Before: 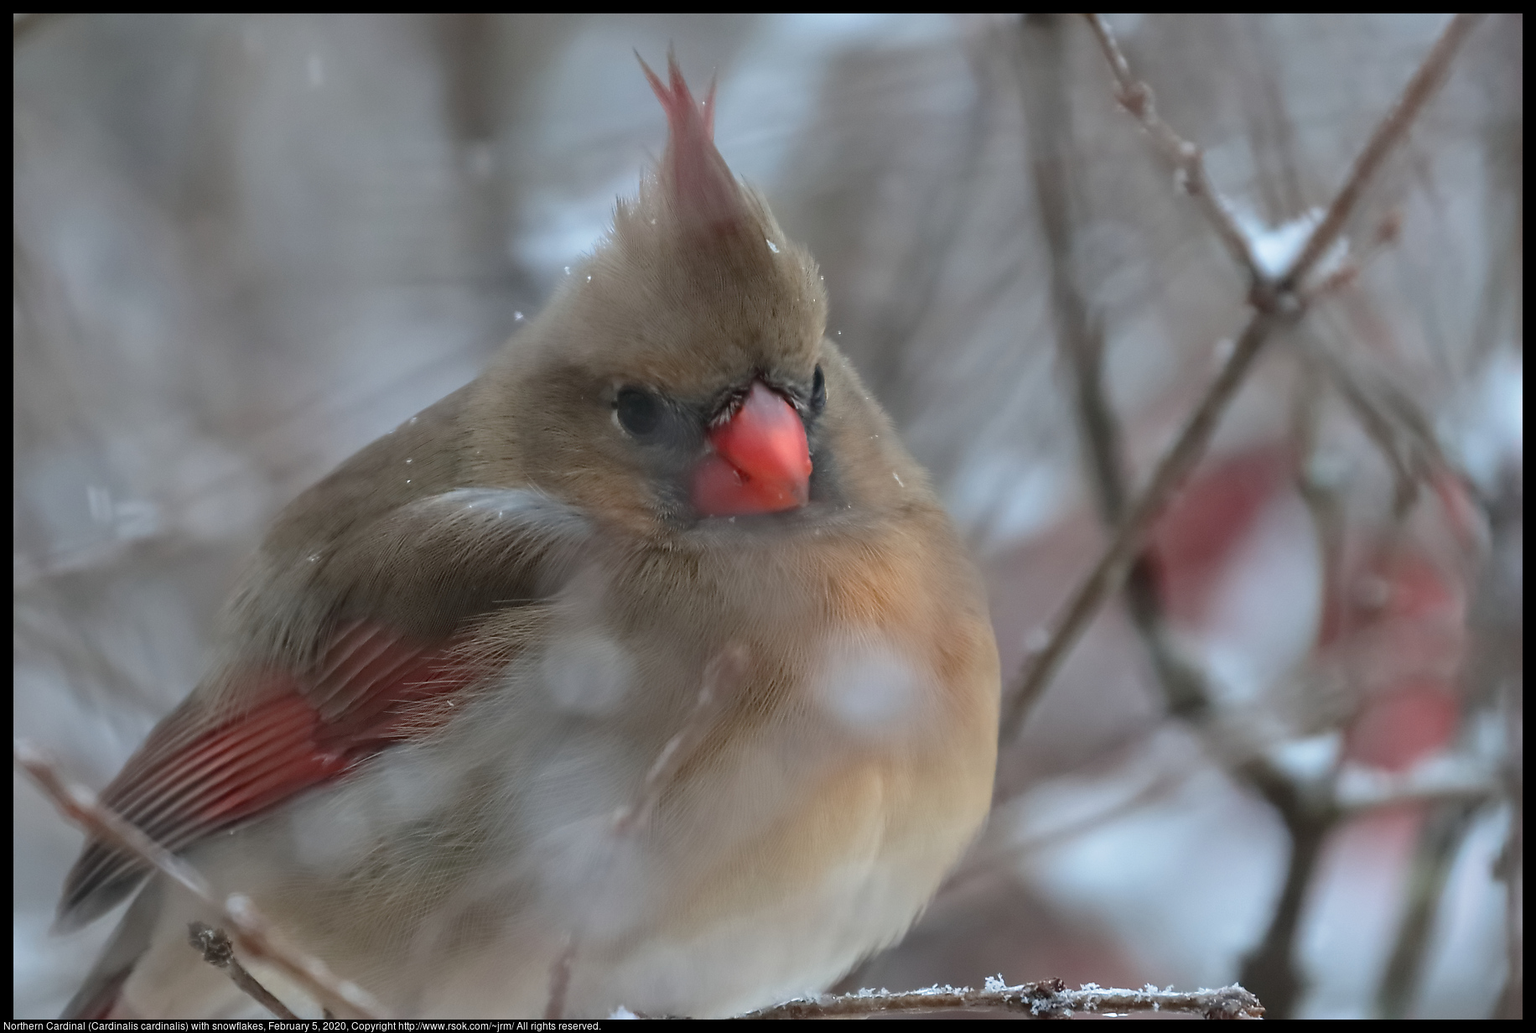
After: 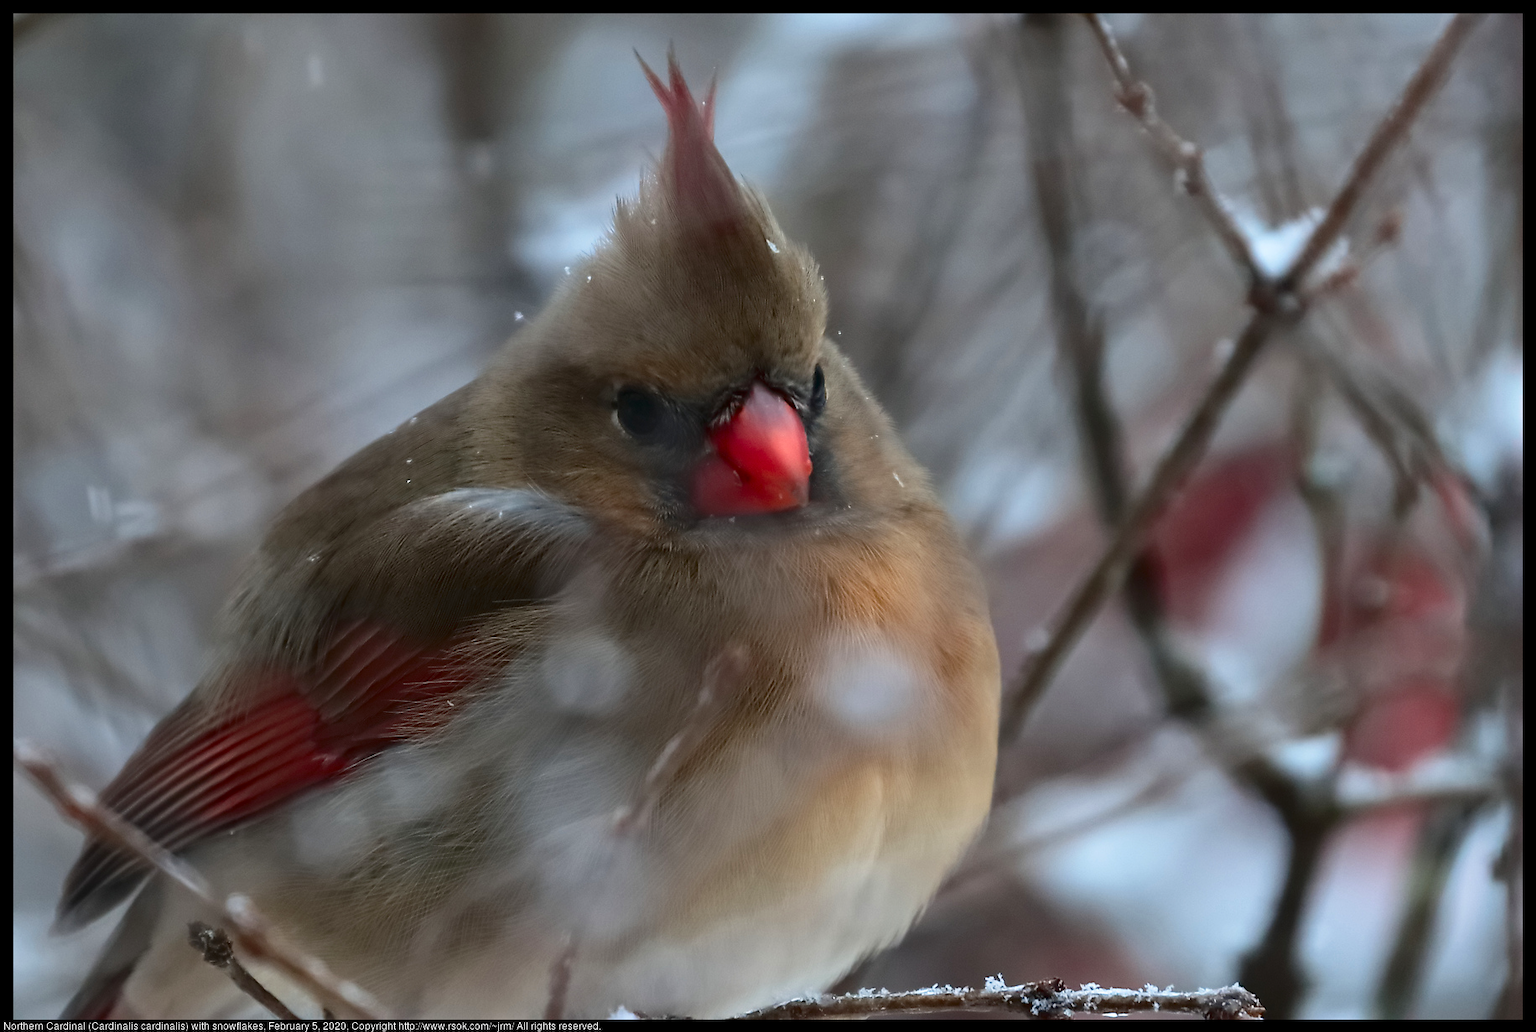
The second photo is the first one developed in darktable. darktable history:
contrast brightness saturation: contrast 0.194, brightness -0.105, saturation 0.209
